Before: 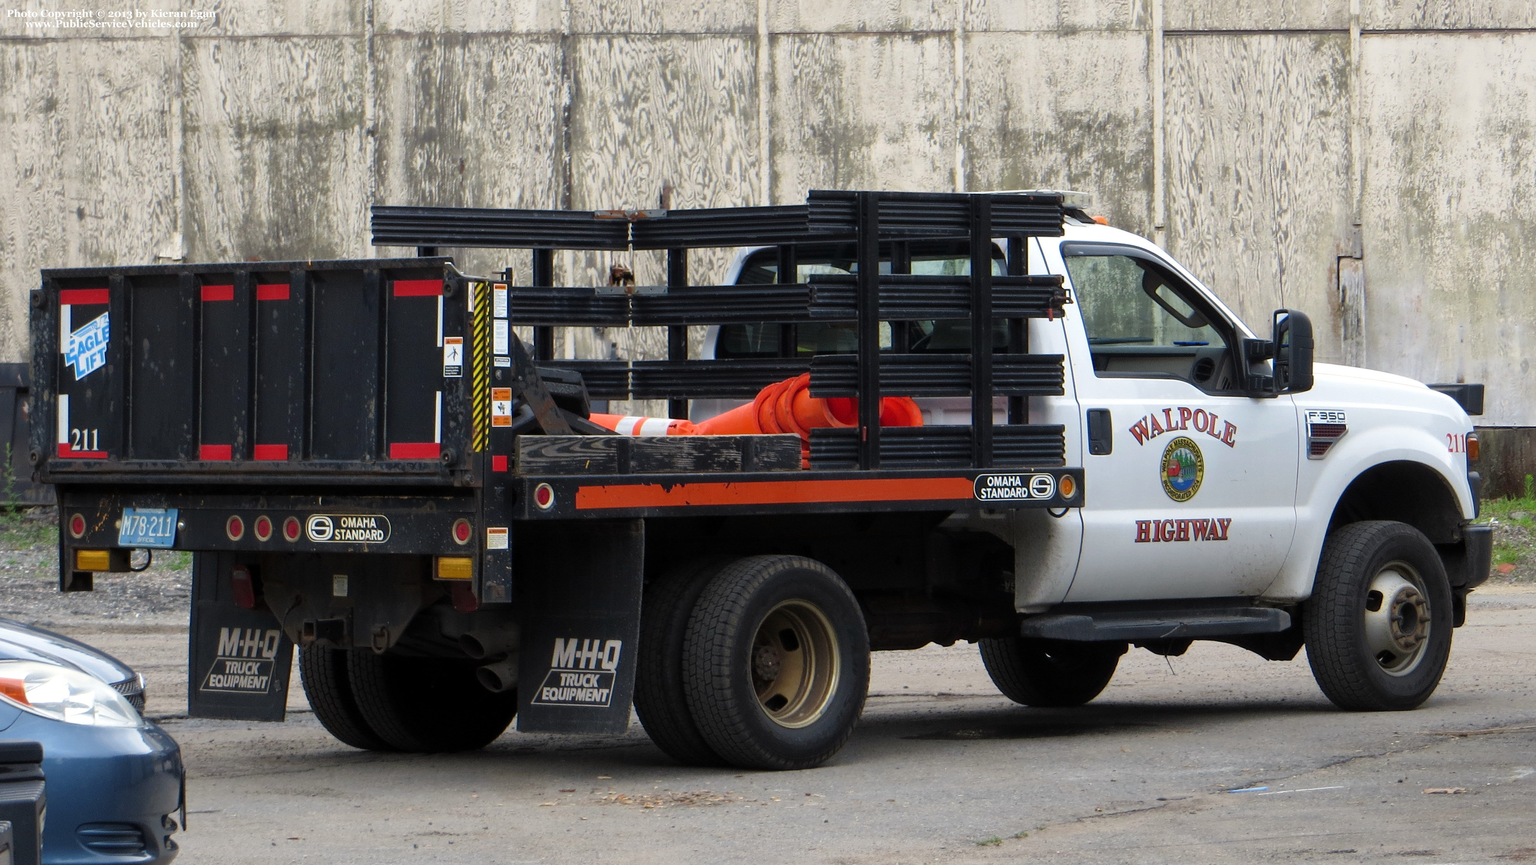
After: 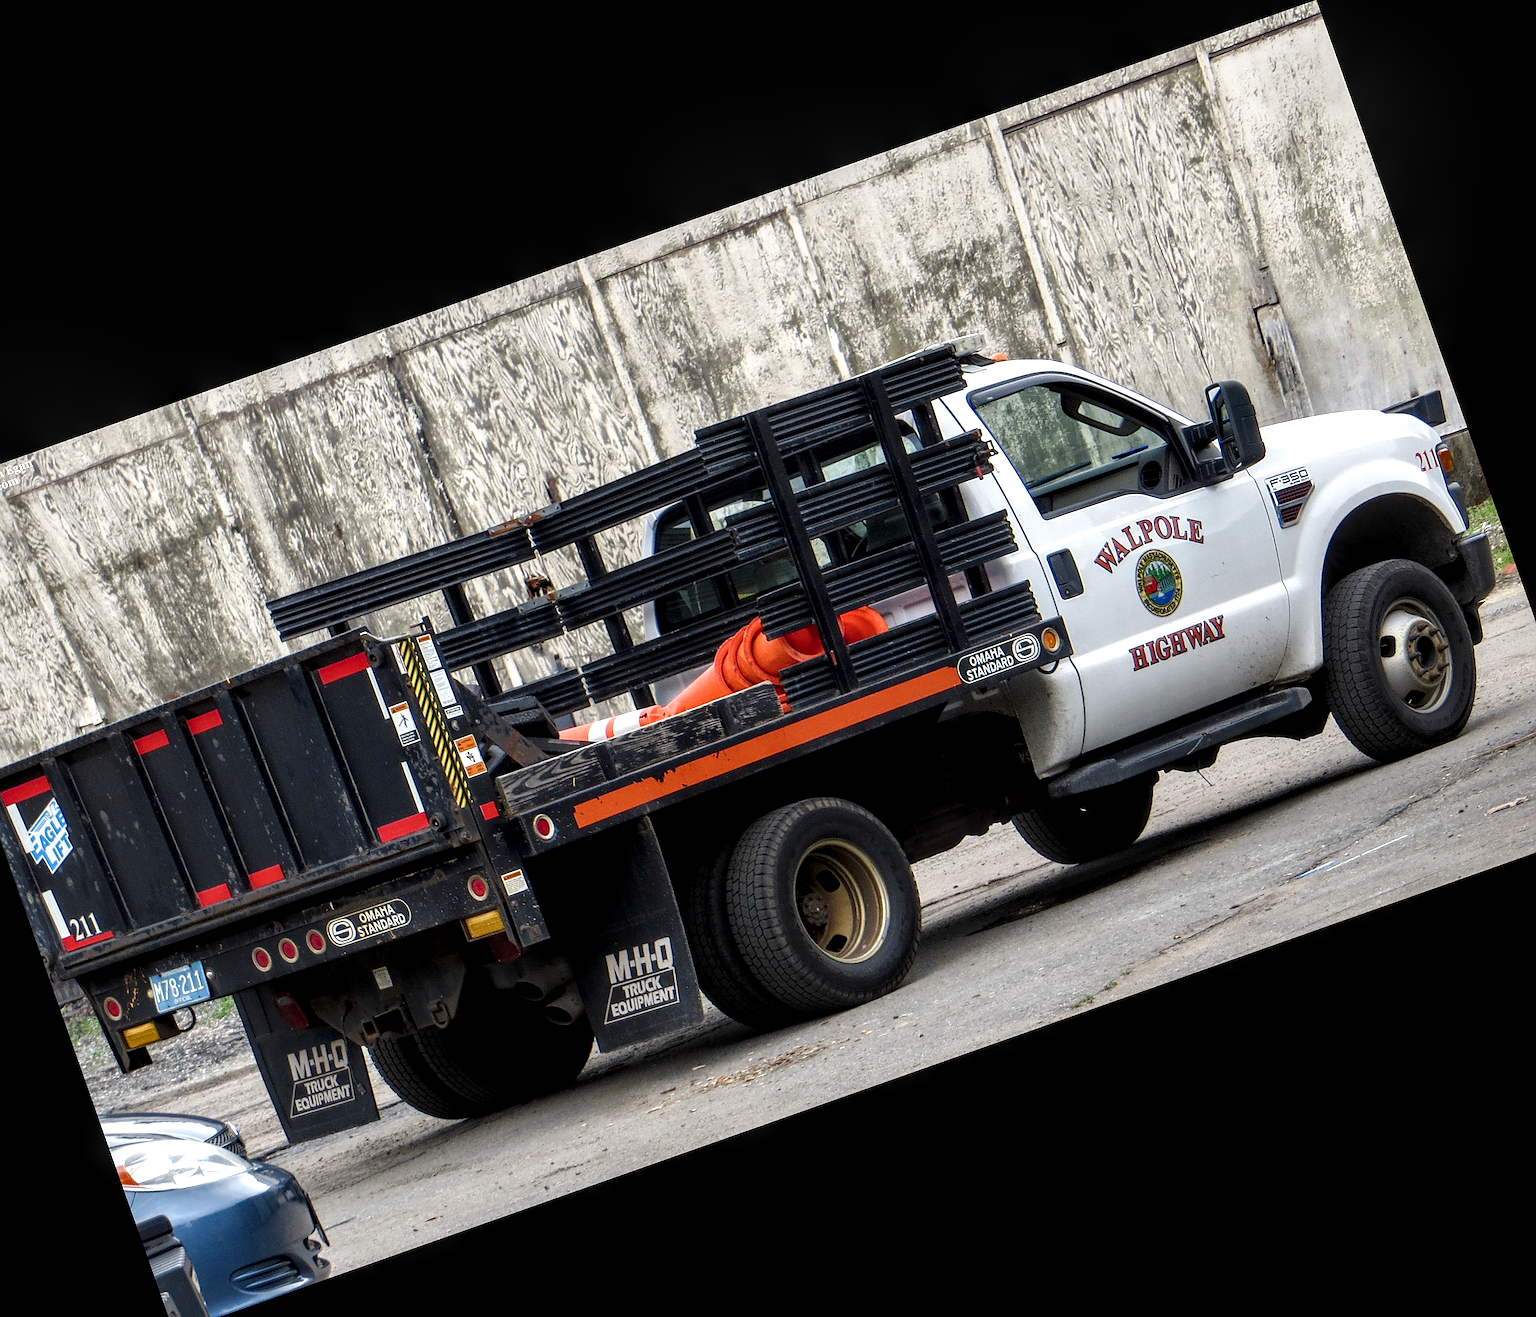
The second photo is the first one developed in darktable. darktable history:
sharpen: on, module defaults
local contrast: highlights 65%, shadows 54%, detail 169%, midtone range 0.514
rotate and perspective: rotation 0.074°, lens shift (vertical) 0.096, lens shift (horizontal) -0.041, crop left 0.043, crop right 0.952, crop top 0.024, crop bottom 0.979
color balance rgb: perceptual saturation grading › global saturation 20%, perceptual saturation grading › highlights -50%, perceptual saturation grading › shadows 30%
crop and rotate: angle 19.43°, left 6.812%, right 4.125%, bottom 1.087%
